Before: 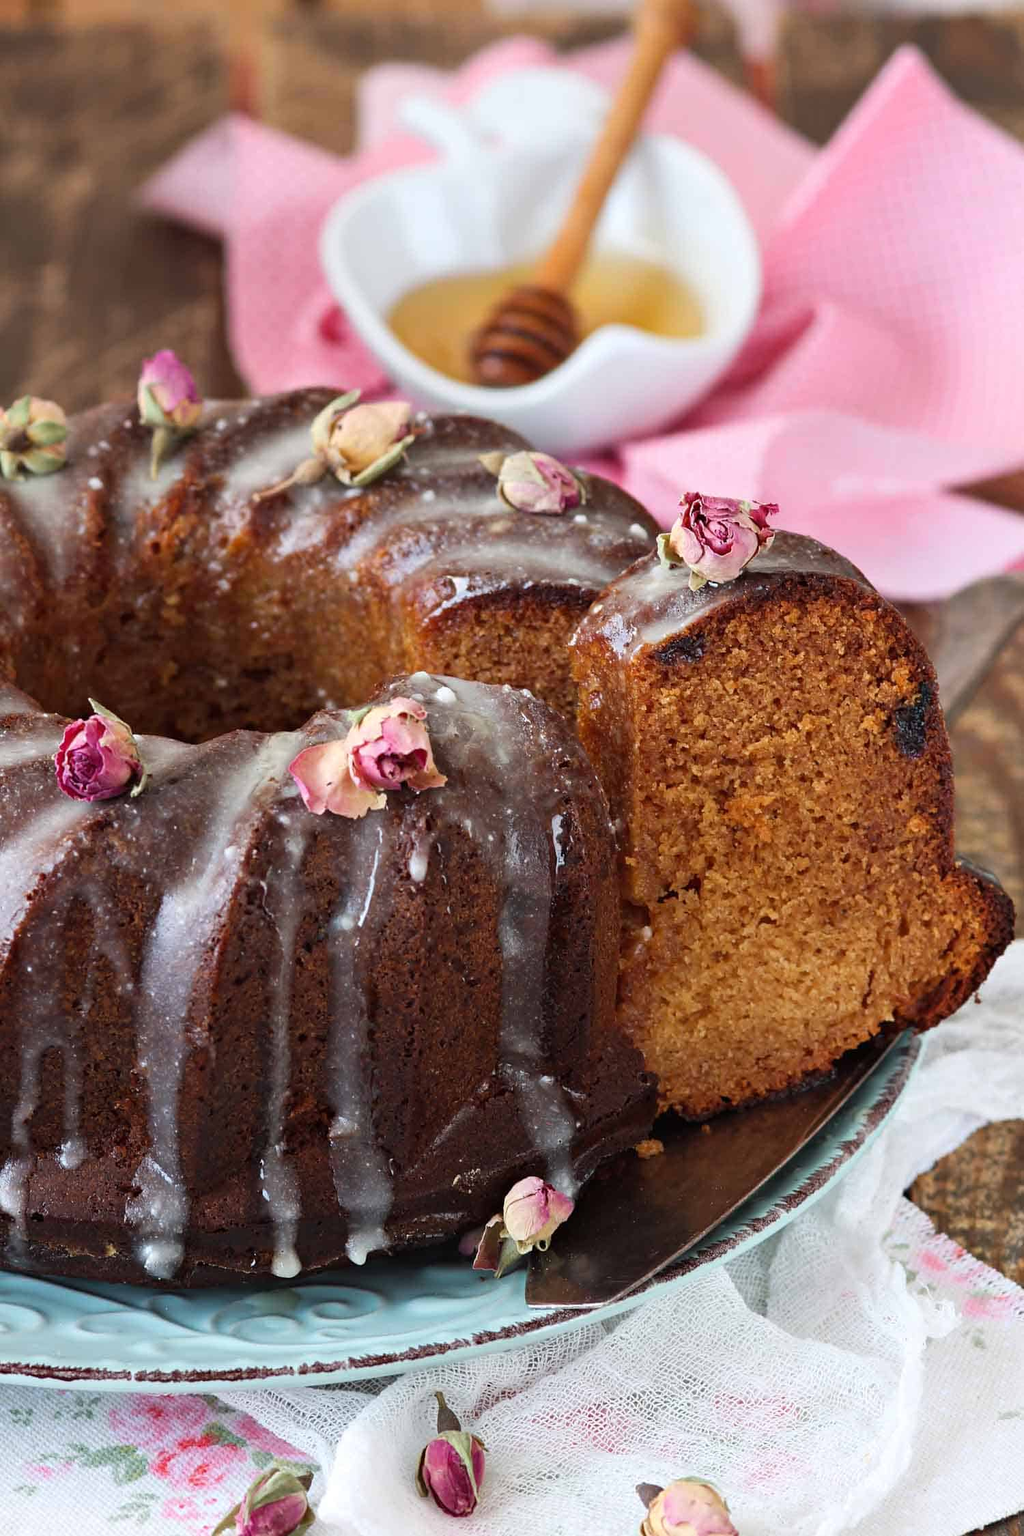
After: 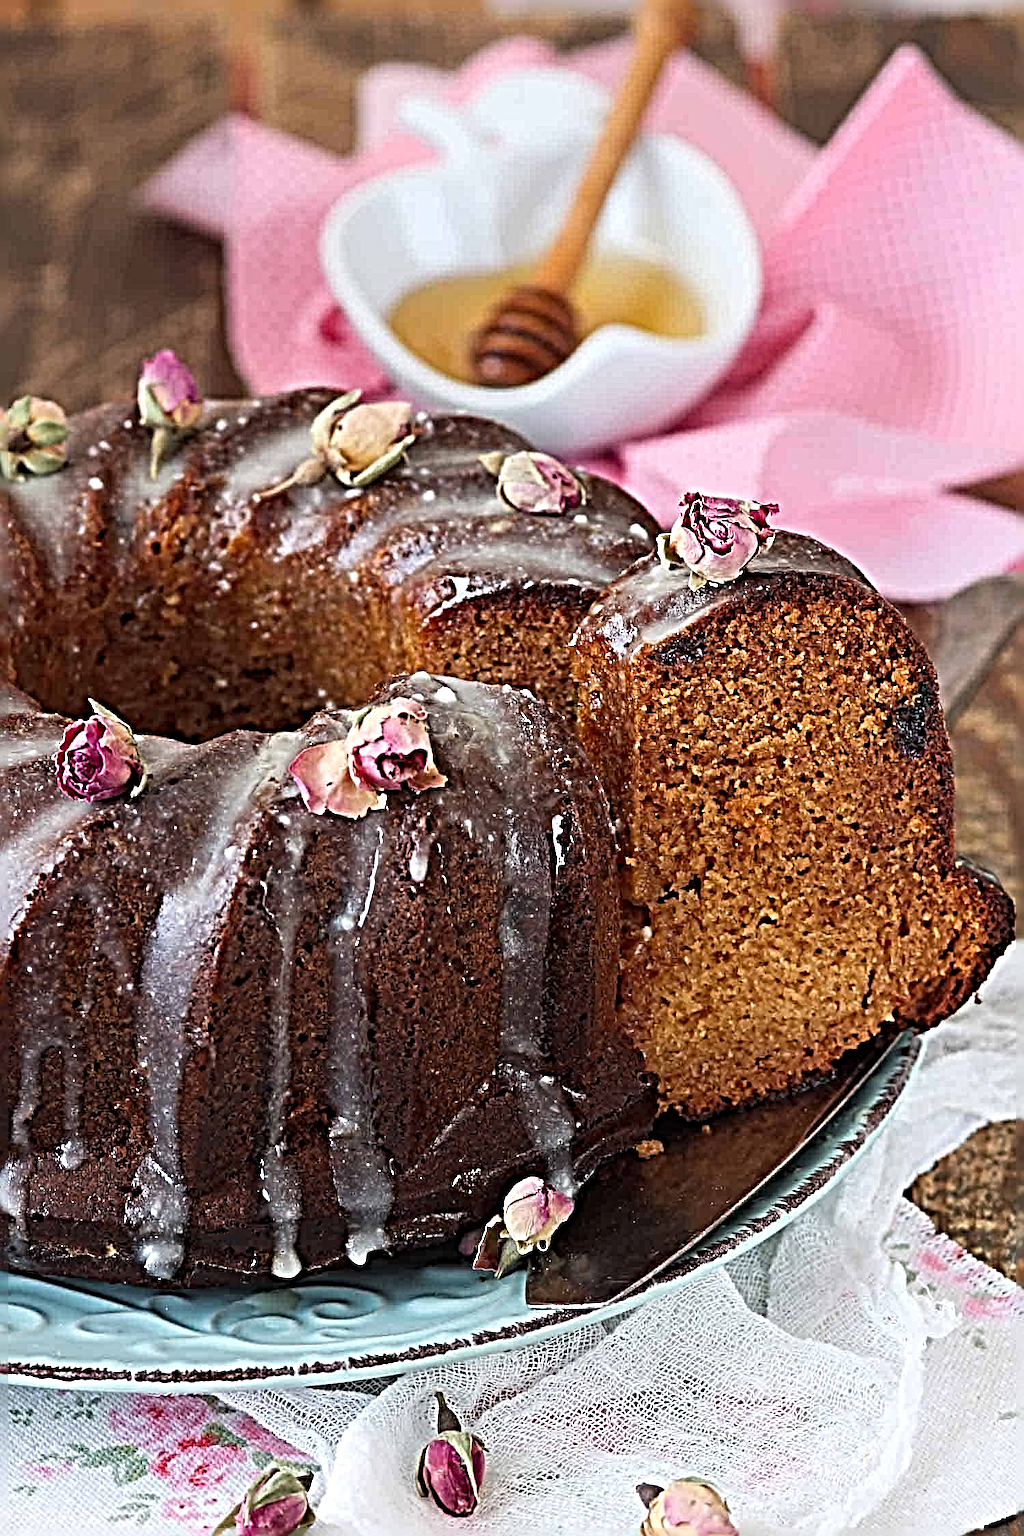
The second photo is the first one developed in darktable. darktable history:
sharpen: radius 6.258, amount 1.814, threshold 0.027
levels: mode automatic, levels [0.101, 0.578, 0.953]
